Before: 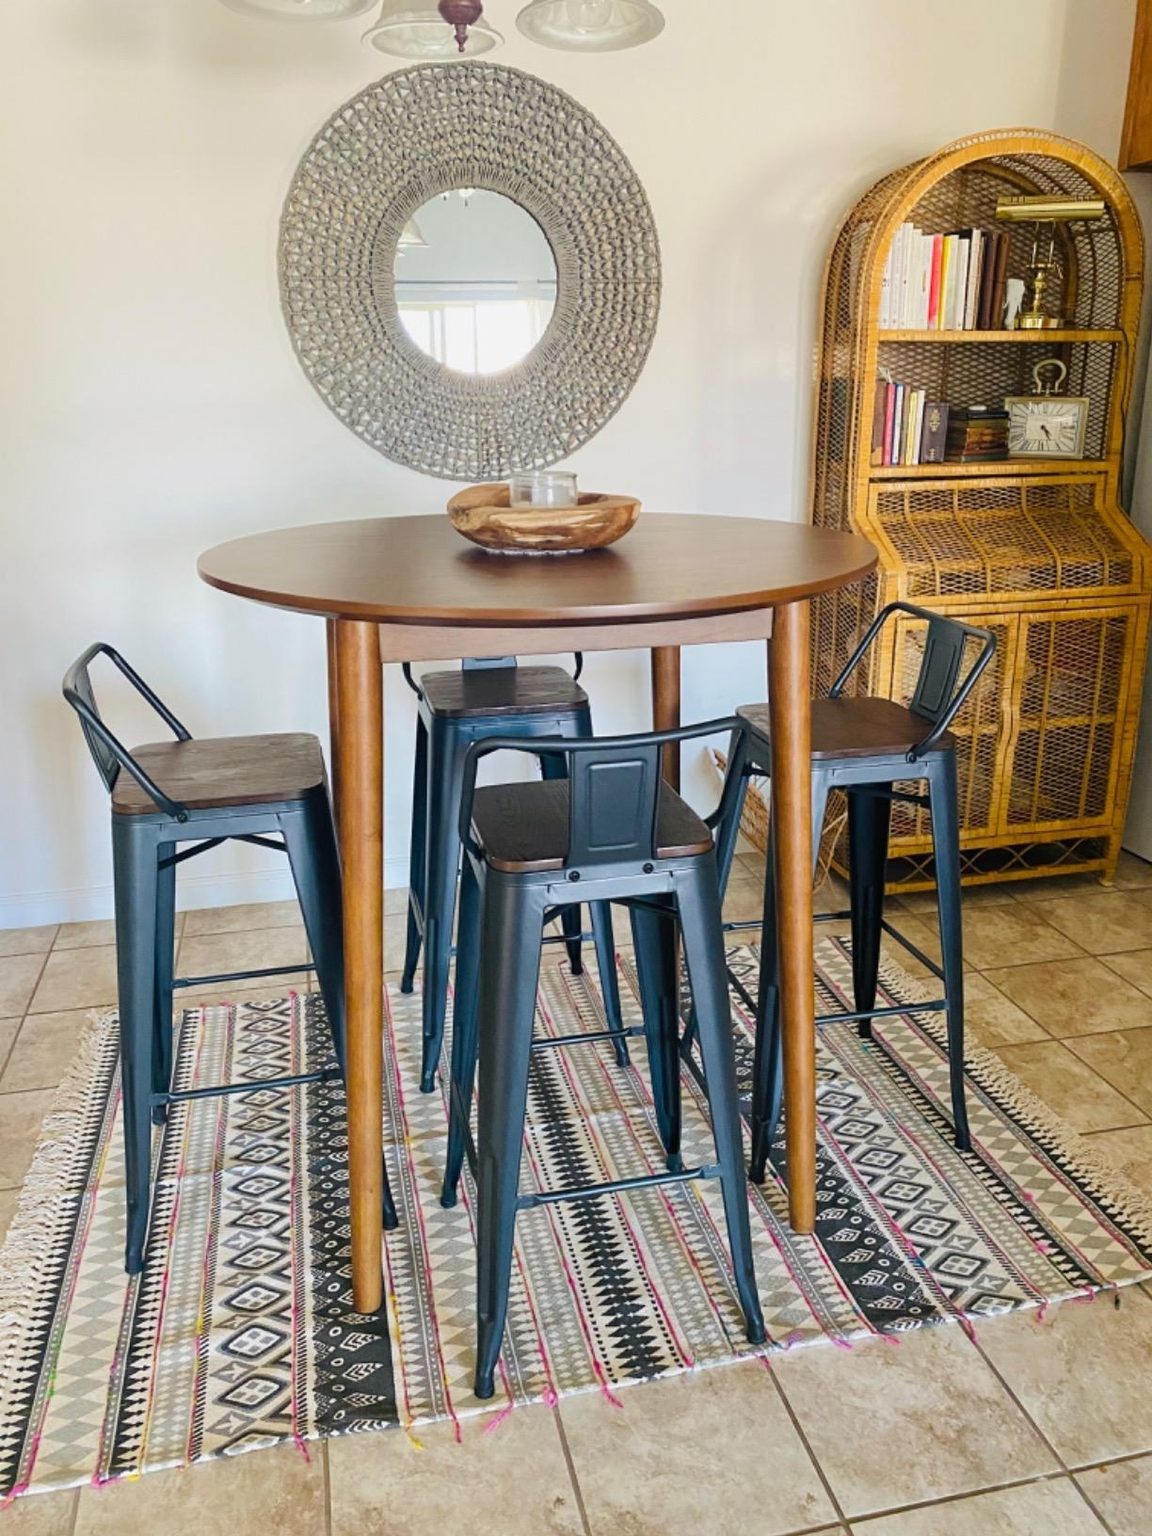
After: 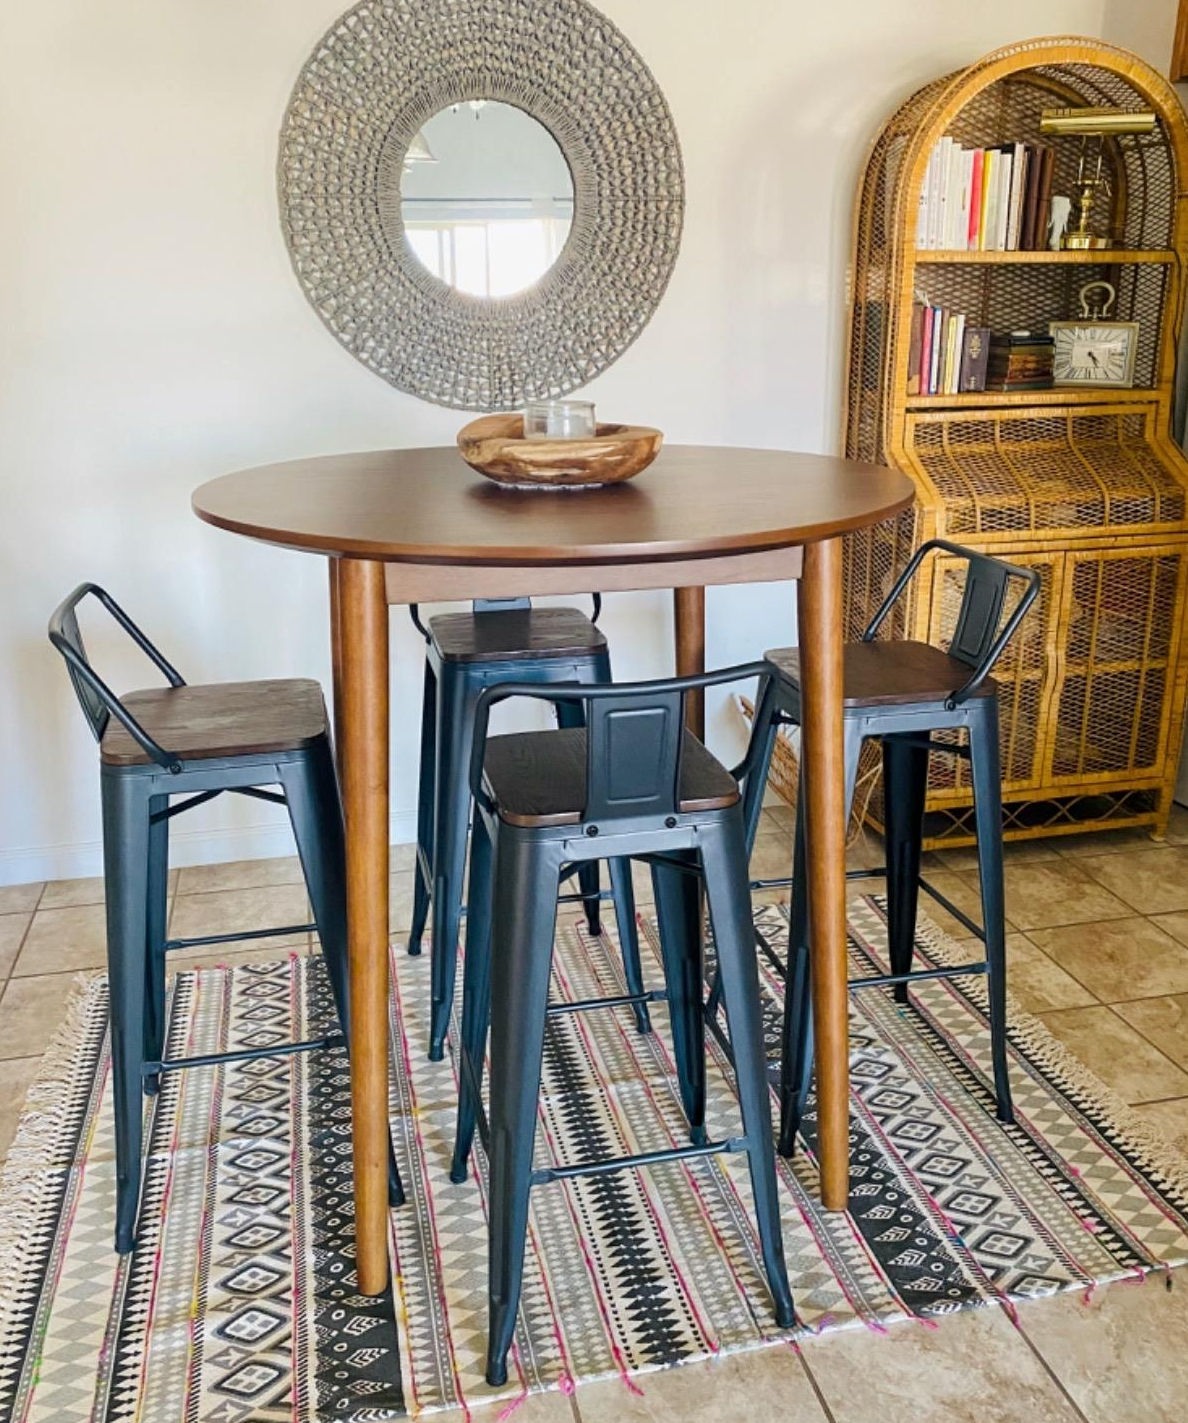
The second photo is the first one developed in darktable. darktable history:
local contrast: highlights 100%, shadows 100%, detail 120%, midtone range 0.2
crop: left 1.507%, top 6.147%, right 1.379%, bottom 6.637%
